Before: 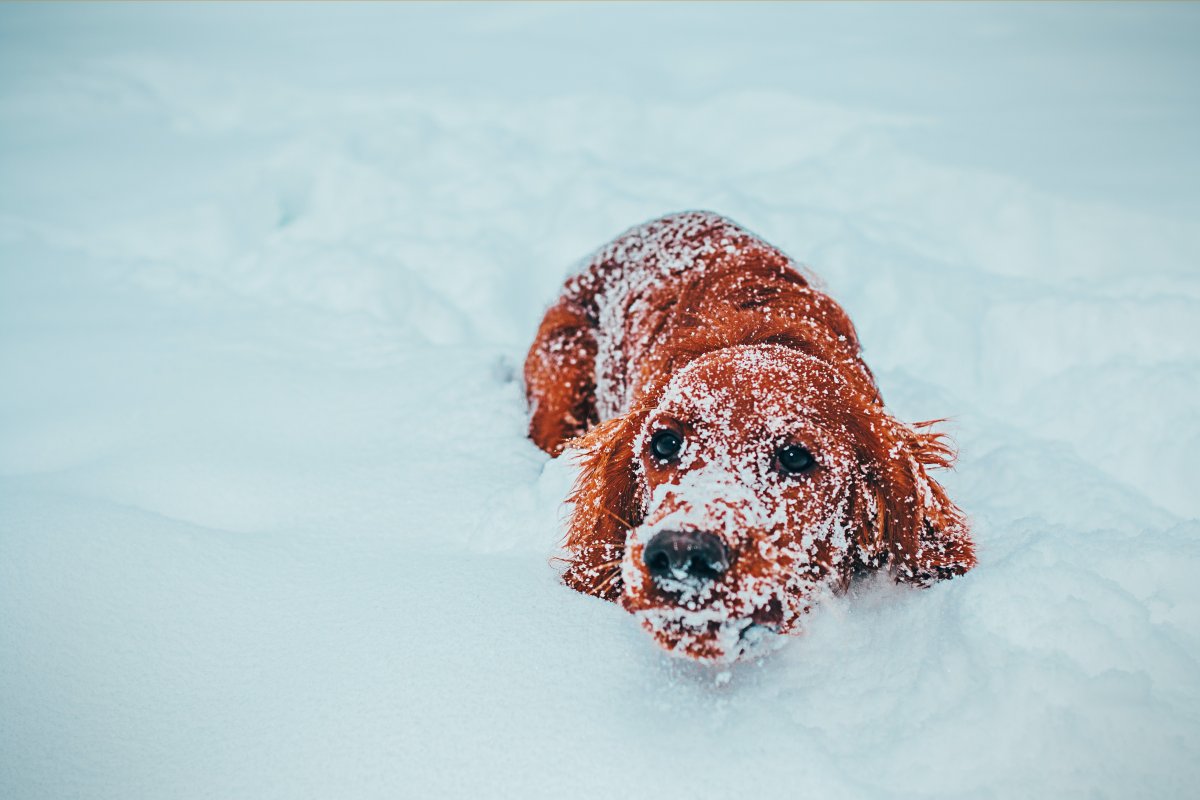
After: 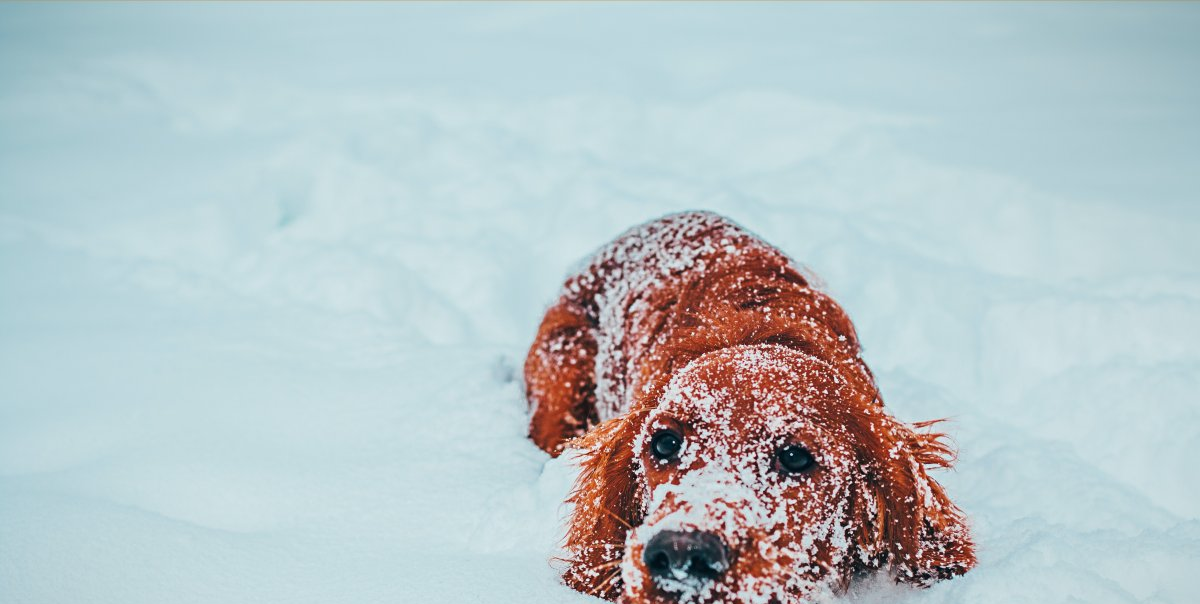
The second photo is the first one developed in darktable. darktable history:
crop: bottom 24.443%
